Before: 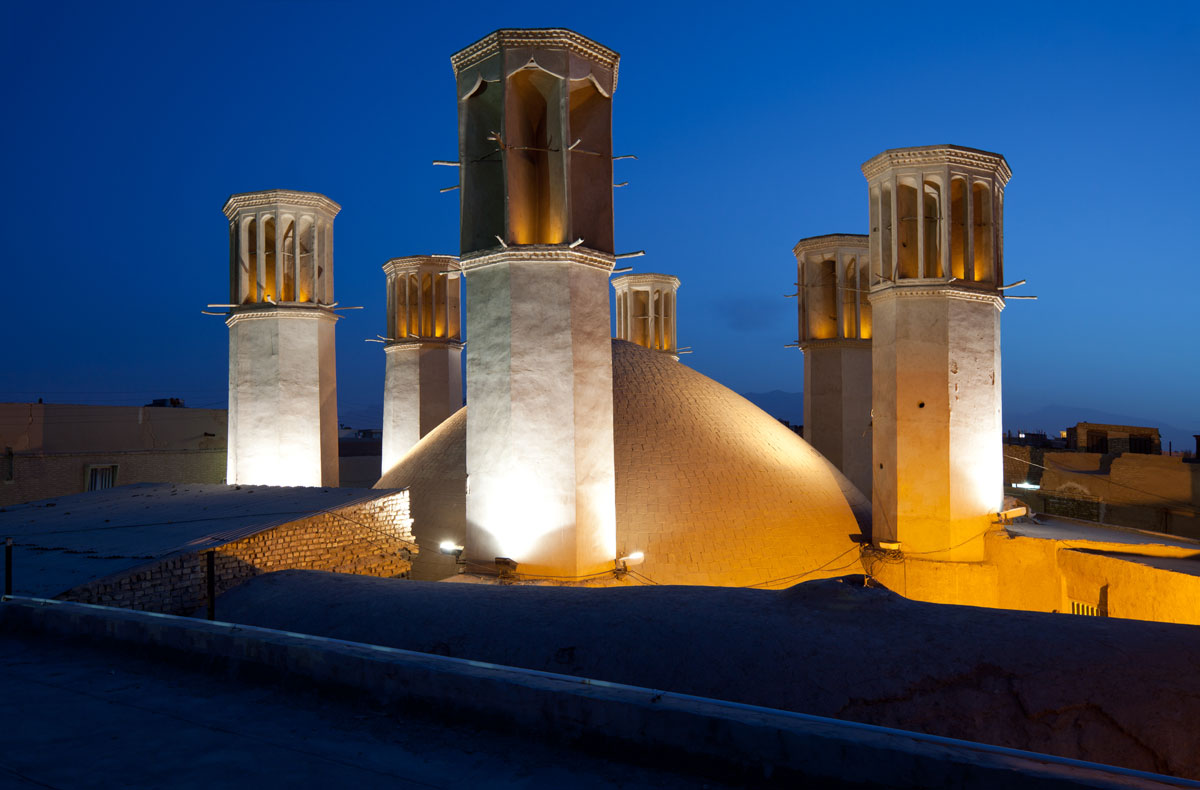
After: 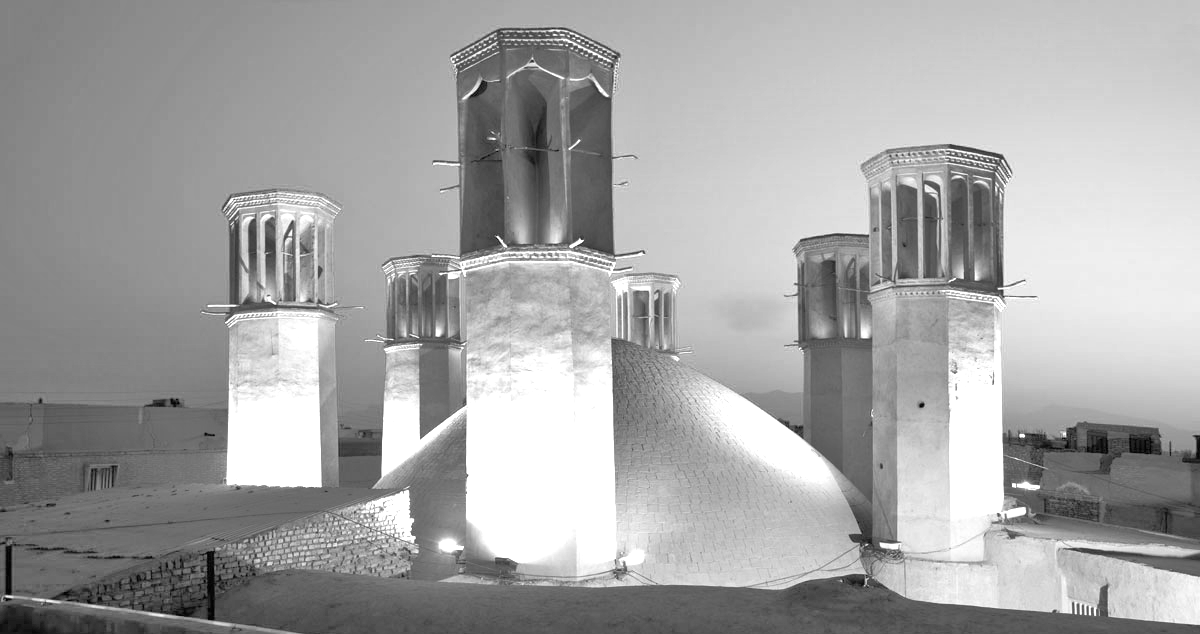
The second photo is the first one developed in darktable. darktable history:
exposure: black level correction 0, exposure 1.458 EV, compensate highlight preservation false
color calibration: output gray [0.25, 0.35, 0.4, 0], illuminant as shot in camera, x 0.358, y 0.373, temperature 4628.91 K
crop: bottom 19.657%
tone equalizer: -7 EV 0.149 EV, -6 EV 0.603 EV, -5 EV 1.12 EV, -4 EV 1.36 EV, -3 EV 1.18 EV, -2 EV 0.6 EV, -1 EV 0.165 EV
